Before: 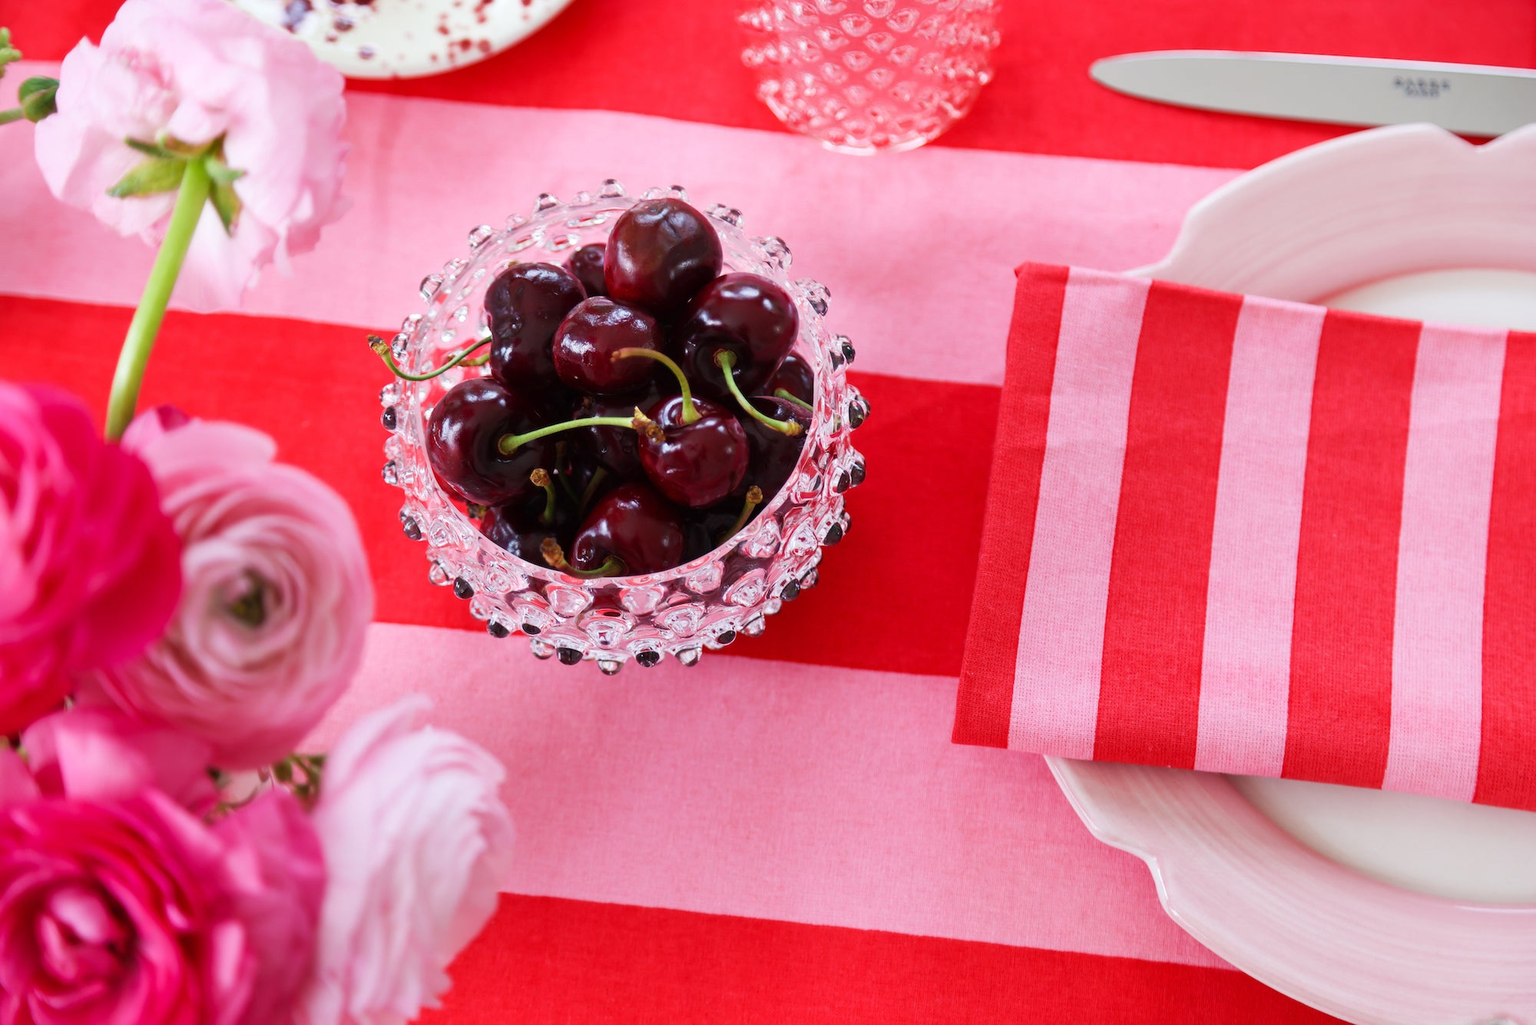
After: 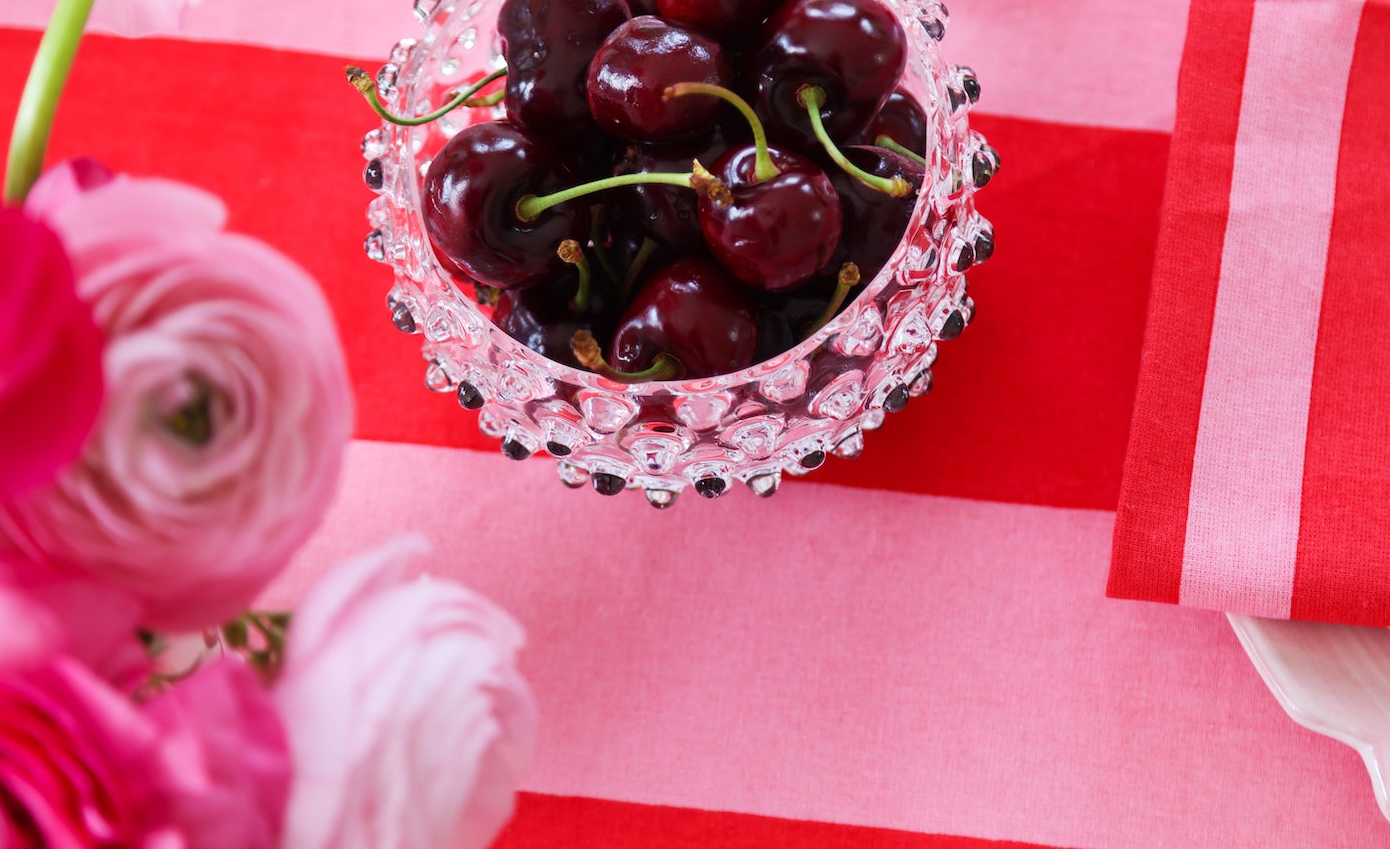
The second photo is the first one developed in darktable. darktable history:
crop: left 6.682%, top 27.798%, right 23.796%, bottom 8.511%
